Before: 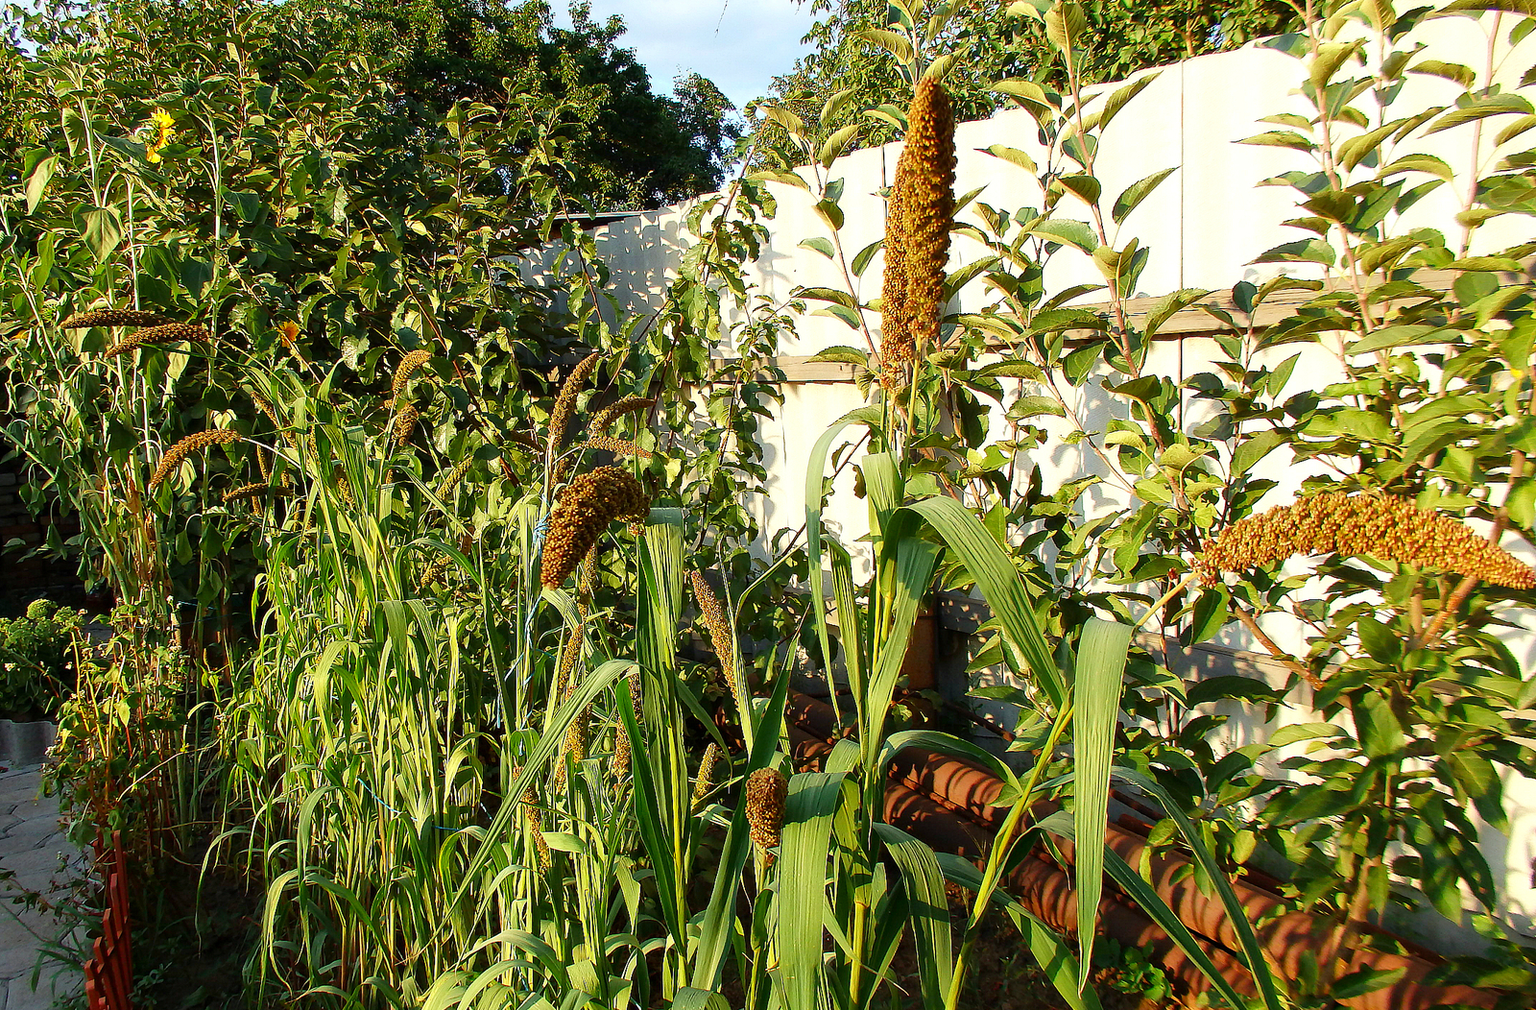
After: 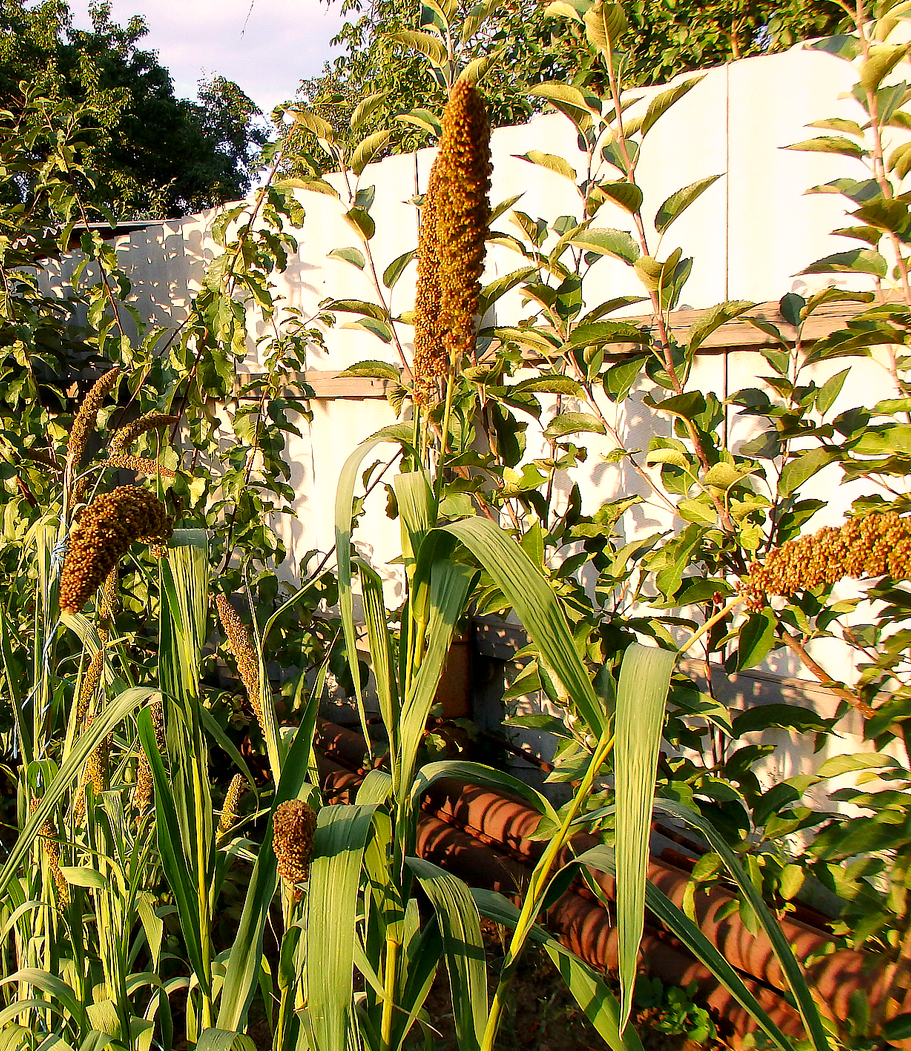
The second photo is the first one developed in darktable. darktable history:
crop: left 31.523%, top 0.003%, right 11.513%
color correction: highlights a* 12.32, highlights b* 5.46
local contrast: mode bilateral grid, contrast 19, coarseness 100, detail 150%, midtone range 0.2
